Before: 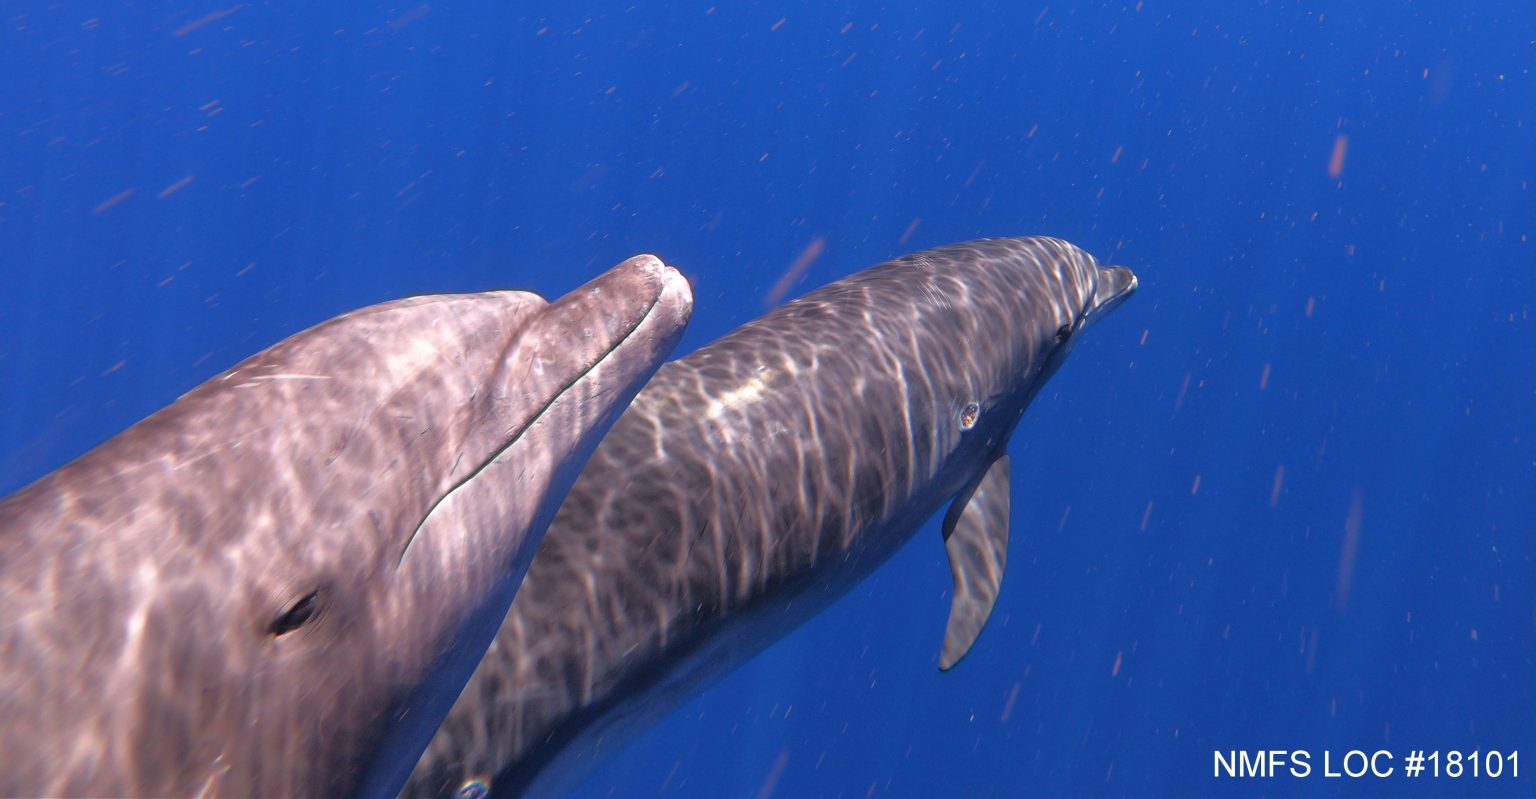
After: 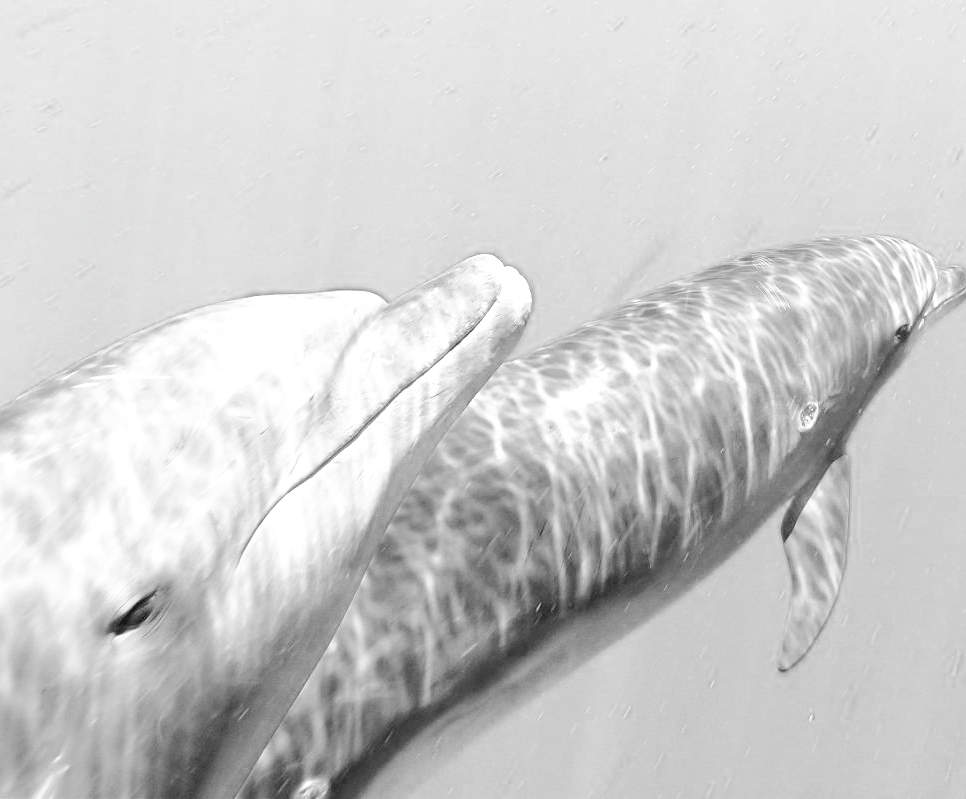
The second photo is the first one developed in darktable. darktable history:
exposure: black level correction 0.001, exposure 1.034 EV, compensate highlight preservation false
crop: left 10.507%, right 26.579%
filmic rgb: black relative exposure -5.13 EV, white relative exposure 3.56 EV, hardness 3.16, contrast 1.193, highlights saturation mix -49.9%, preserve chrominance RGB euclidean norm (legacy), color science v4 (2020), iterations of high-quality reconstruction 0
